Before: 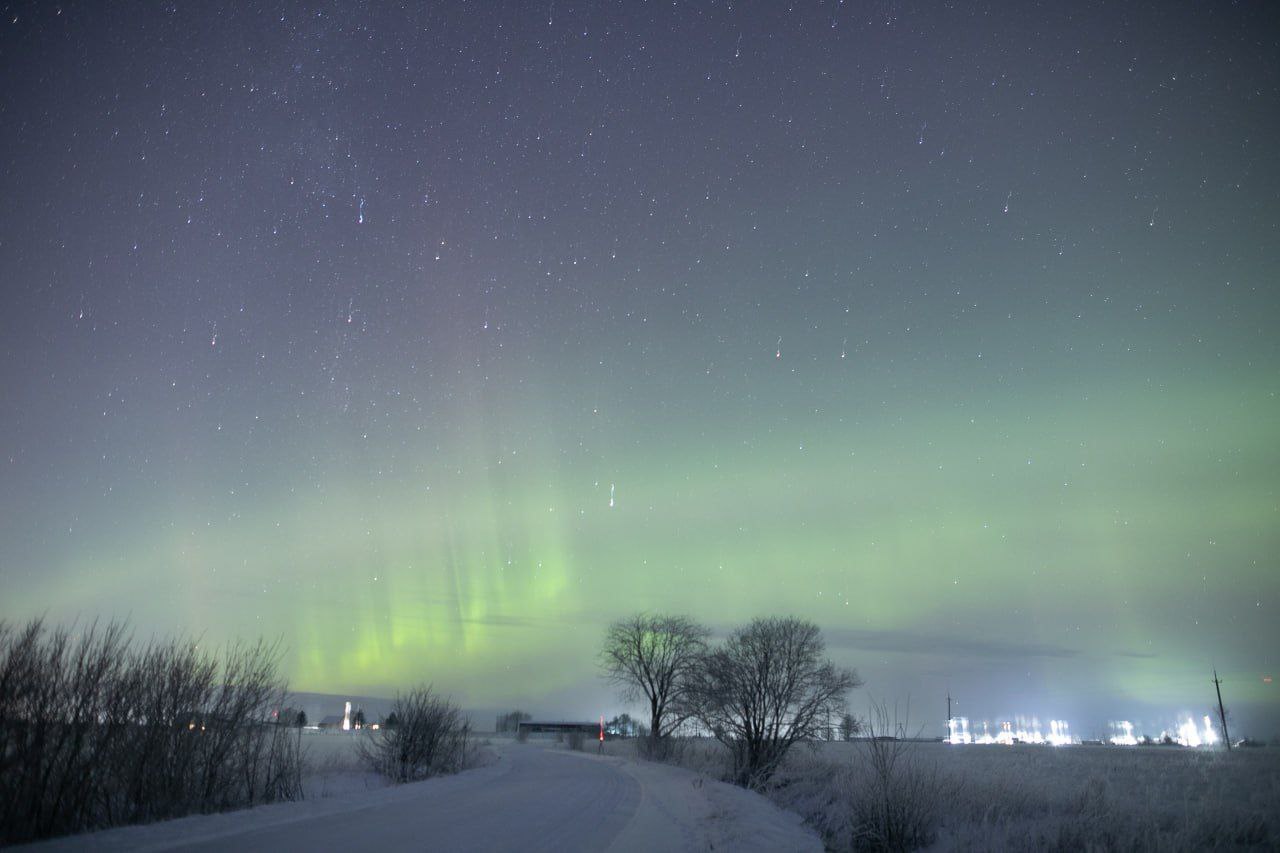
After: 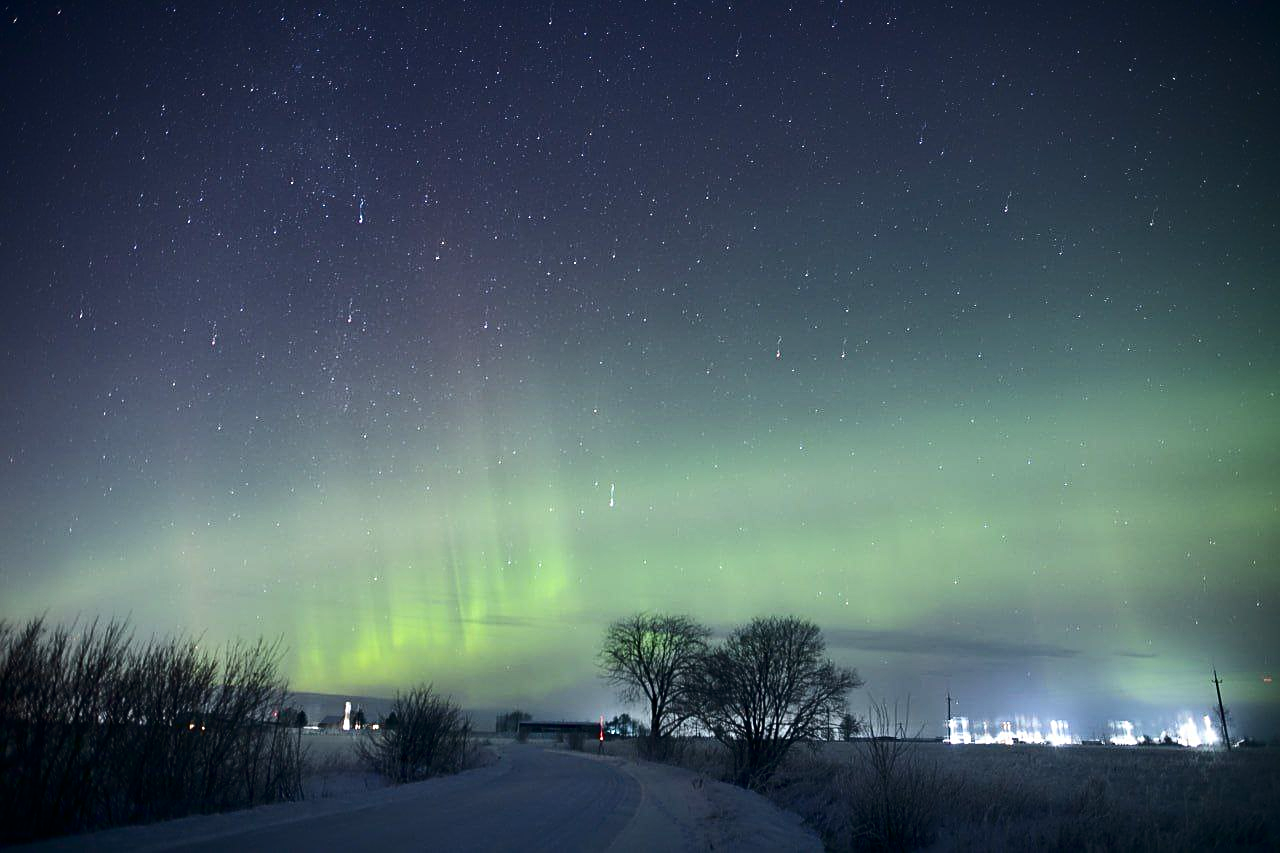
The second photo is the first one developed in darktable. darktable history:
contrast brightness saturation: contrast 0.219, brightness -0.187, saturation 0.24
exposure: compensate exposure bias true, compensate highlight preservation false
sharpen: on, module defaults
